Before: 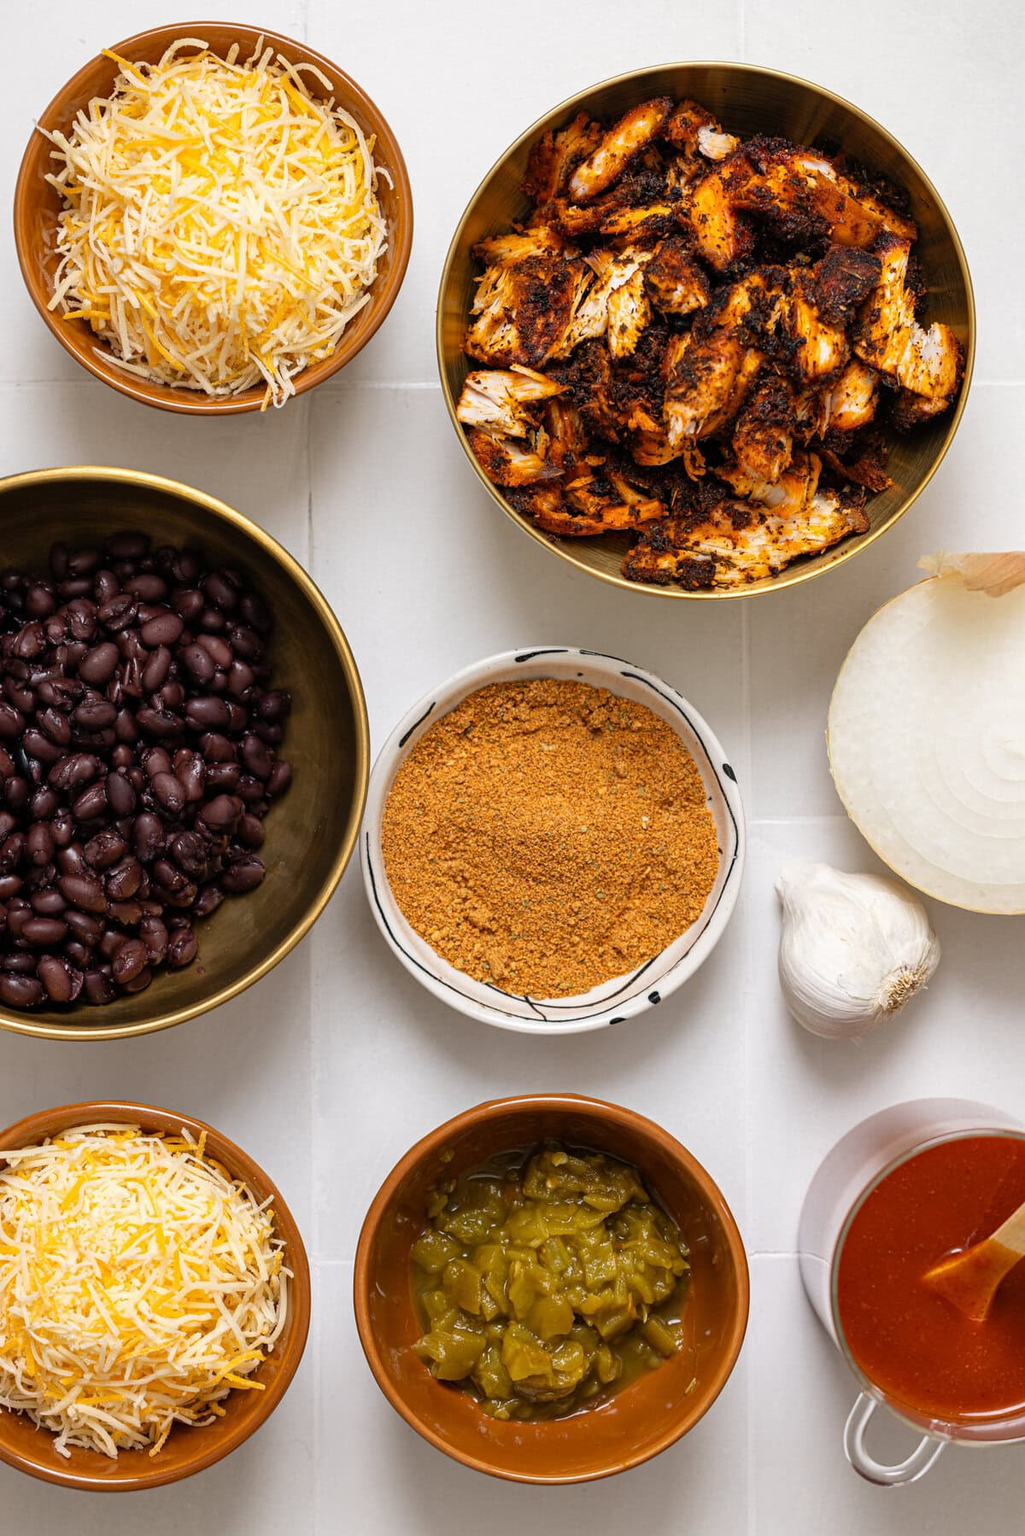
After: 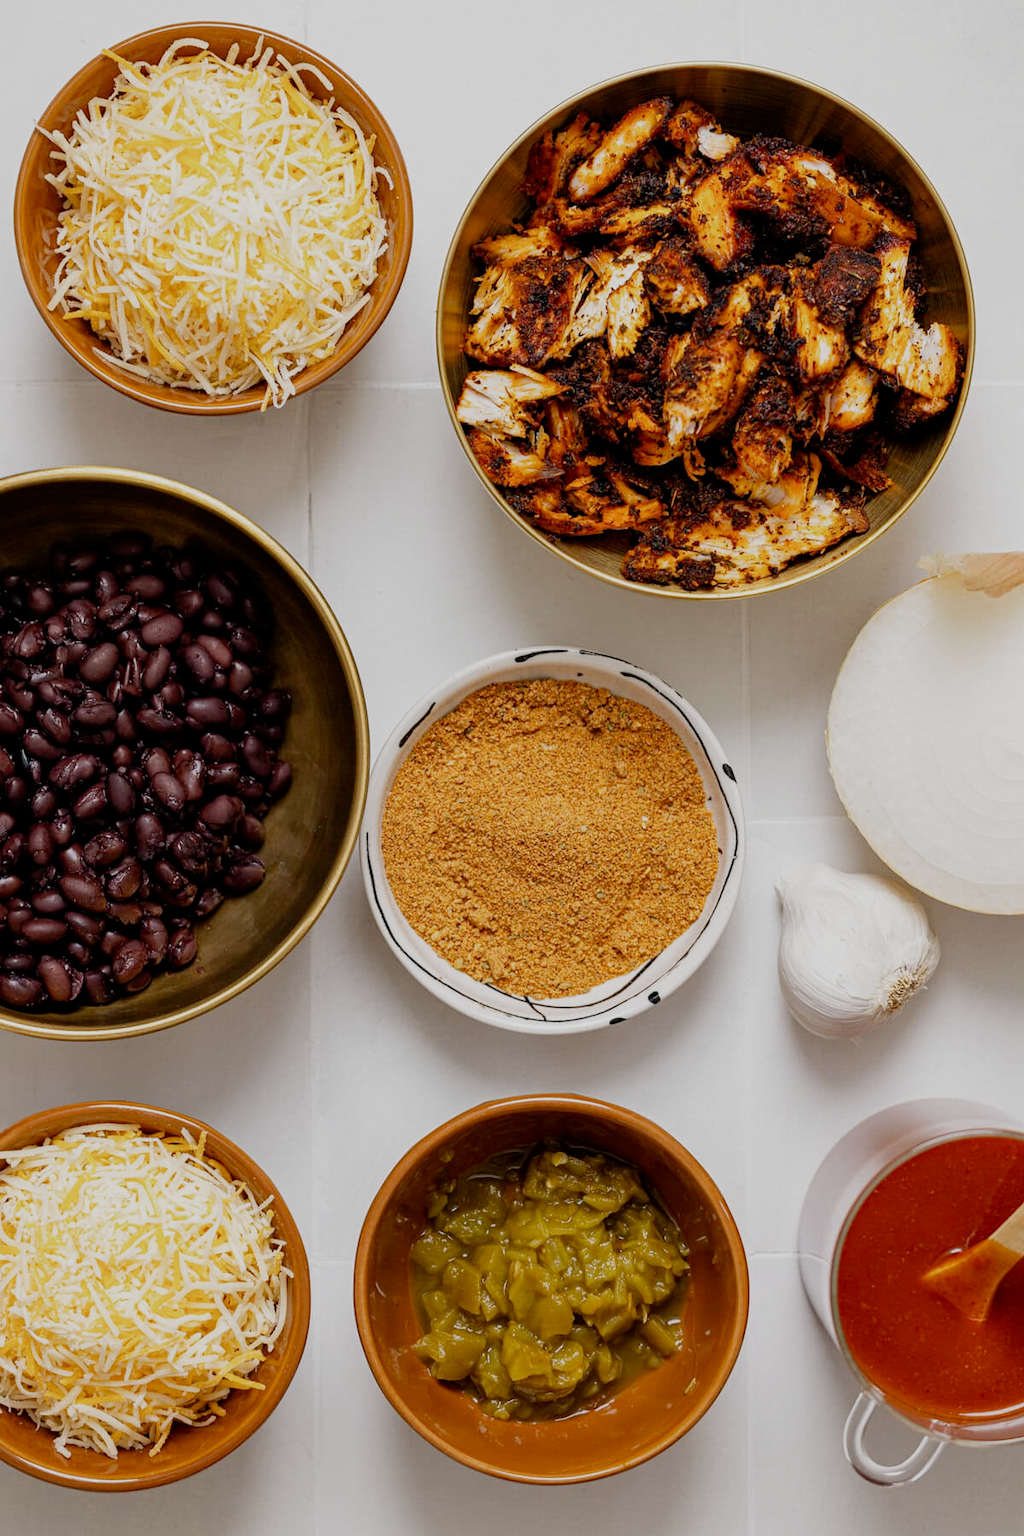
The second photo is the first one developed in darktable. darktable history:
filmic rgb: middle gray luminance 18.23%, black relative exposure -11.15 EV, white relative exposure 3.72 EV, target black luminance 0%, hardness 5.83, latitude 58.03%, contrast 0.964, shadows ↔ highlights balance 49.92%, add noise in highlights 0.001, preserve chrominance no, color science v3 (2019), use custom middle-gray values true, contrast in highlights soft
